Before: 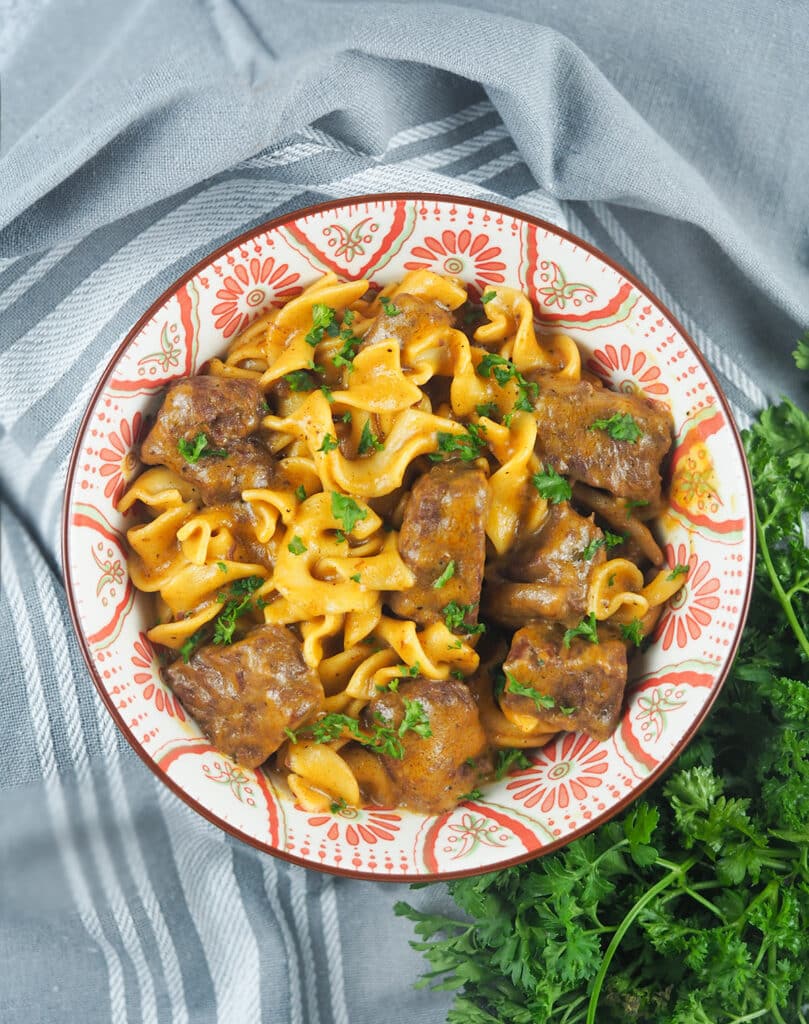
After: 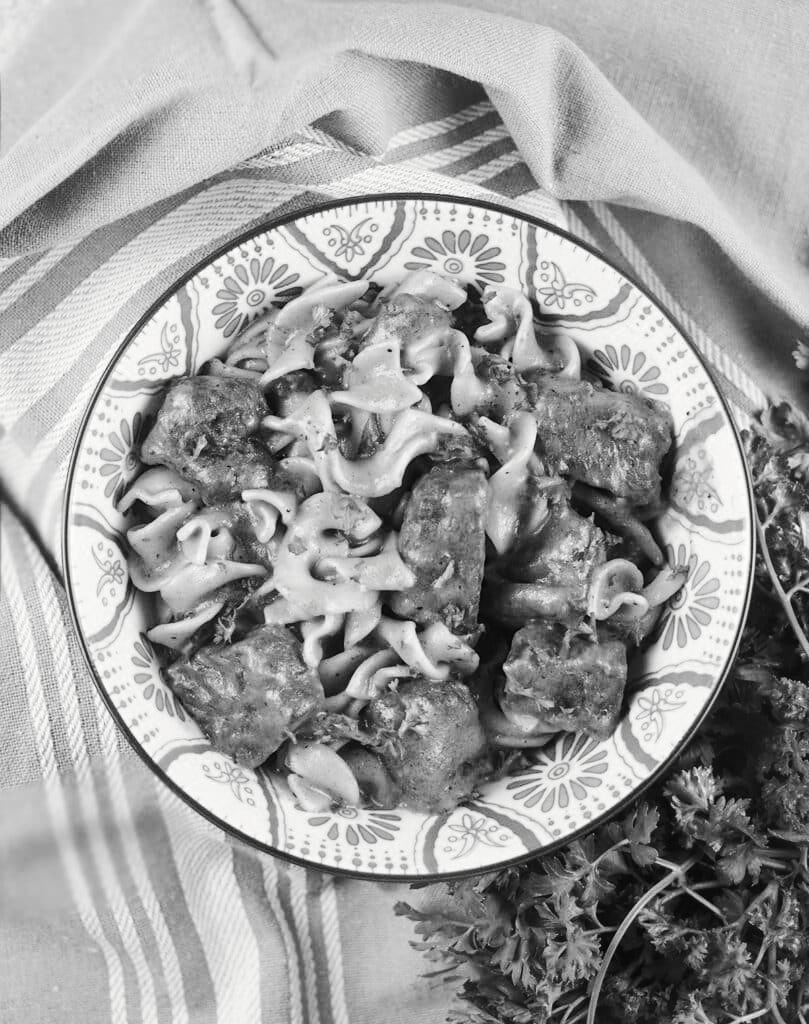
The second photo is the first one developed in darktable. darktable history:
tone curve: curves: ch0 [(0, 0) (0.003, 0.008) (0.011, 0.011) (0.025, 0.018) (0.044, 0.028) (0.069, 0.039) (0.1, 0.056) (0.136, 0.081) (0.177, 0.118) (0.224, 0.164) (0.277, 0.223) (0.335, 0.3) (0.399, 0.399) (0.468, 0.51) (0.543, 0.618) (0.623, 0.71) (0.709, 0.79) (0.801, 0.865) (0.898, 0.93) (1, 1)], preserve colors none
color look up table: target L [93.05, 101.26, 100.94, 85.98, 75.15, 81.69, 65.11, 54.5, 49.9, 49.37, 24.72, 3.967, 201.51, 93.05, 77.71, 65.11, 59.41, 55.28, 43.73, 43.19, 50.96, 33.81, 9.263, 26.5, 24.42, 4.68, 85.27, 74.42, 74.05, 64.36, 71.1, 62.72, 42.17, 55.54, 41.76, 30.59, 43.19, 34.03, 29.73, 15.64, 9.764, 3.967, 101.57, 101.57, 82.05, 78.43, 73.31, 41.96, 39.63], target a [-0.1, 0.001, 0.001, -0.003, -0.001, -0.002, 0, 0.001 ×4, 0, 0, -0.1, 0, 0, 0, 0.001 ×5, 0, 0.001, 0, 0, -0.001, -0.001, 0, 0, 0, 0.001 ×7, 0 ×4, 0.001, 0.001, 0, 0, 0, 0.001, 0.001], target b [1.232, -0.004, -0.004, 0.024, 0.022, 0.023, 0.002, -0.004 ×4, 0.001, -0.001, 1.232, 0.001, 0.002, 0.002, -0.004 ×4, -0.006, 0.003, -0.004, -0.002, 0, 0.002 ×5, -0.004, -0.006, -0.004, -0.006, -0.004, -0.004, -0.006, -0.002, -0.002, -0.001, 0.001, -0.004, -0.004, 0.001, 0.001, 0.002, -0.006, -0.004], num patches 49
